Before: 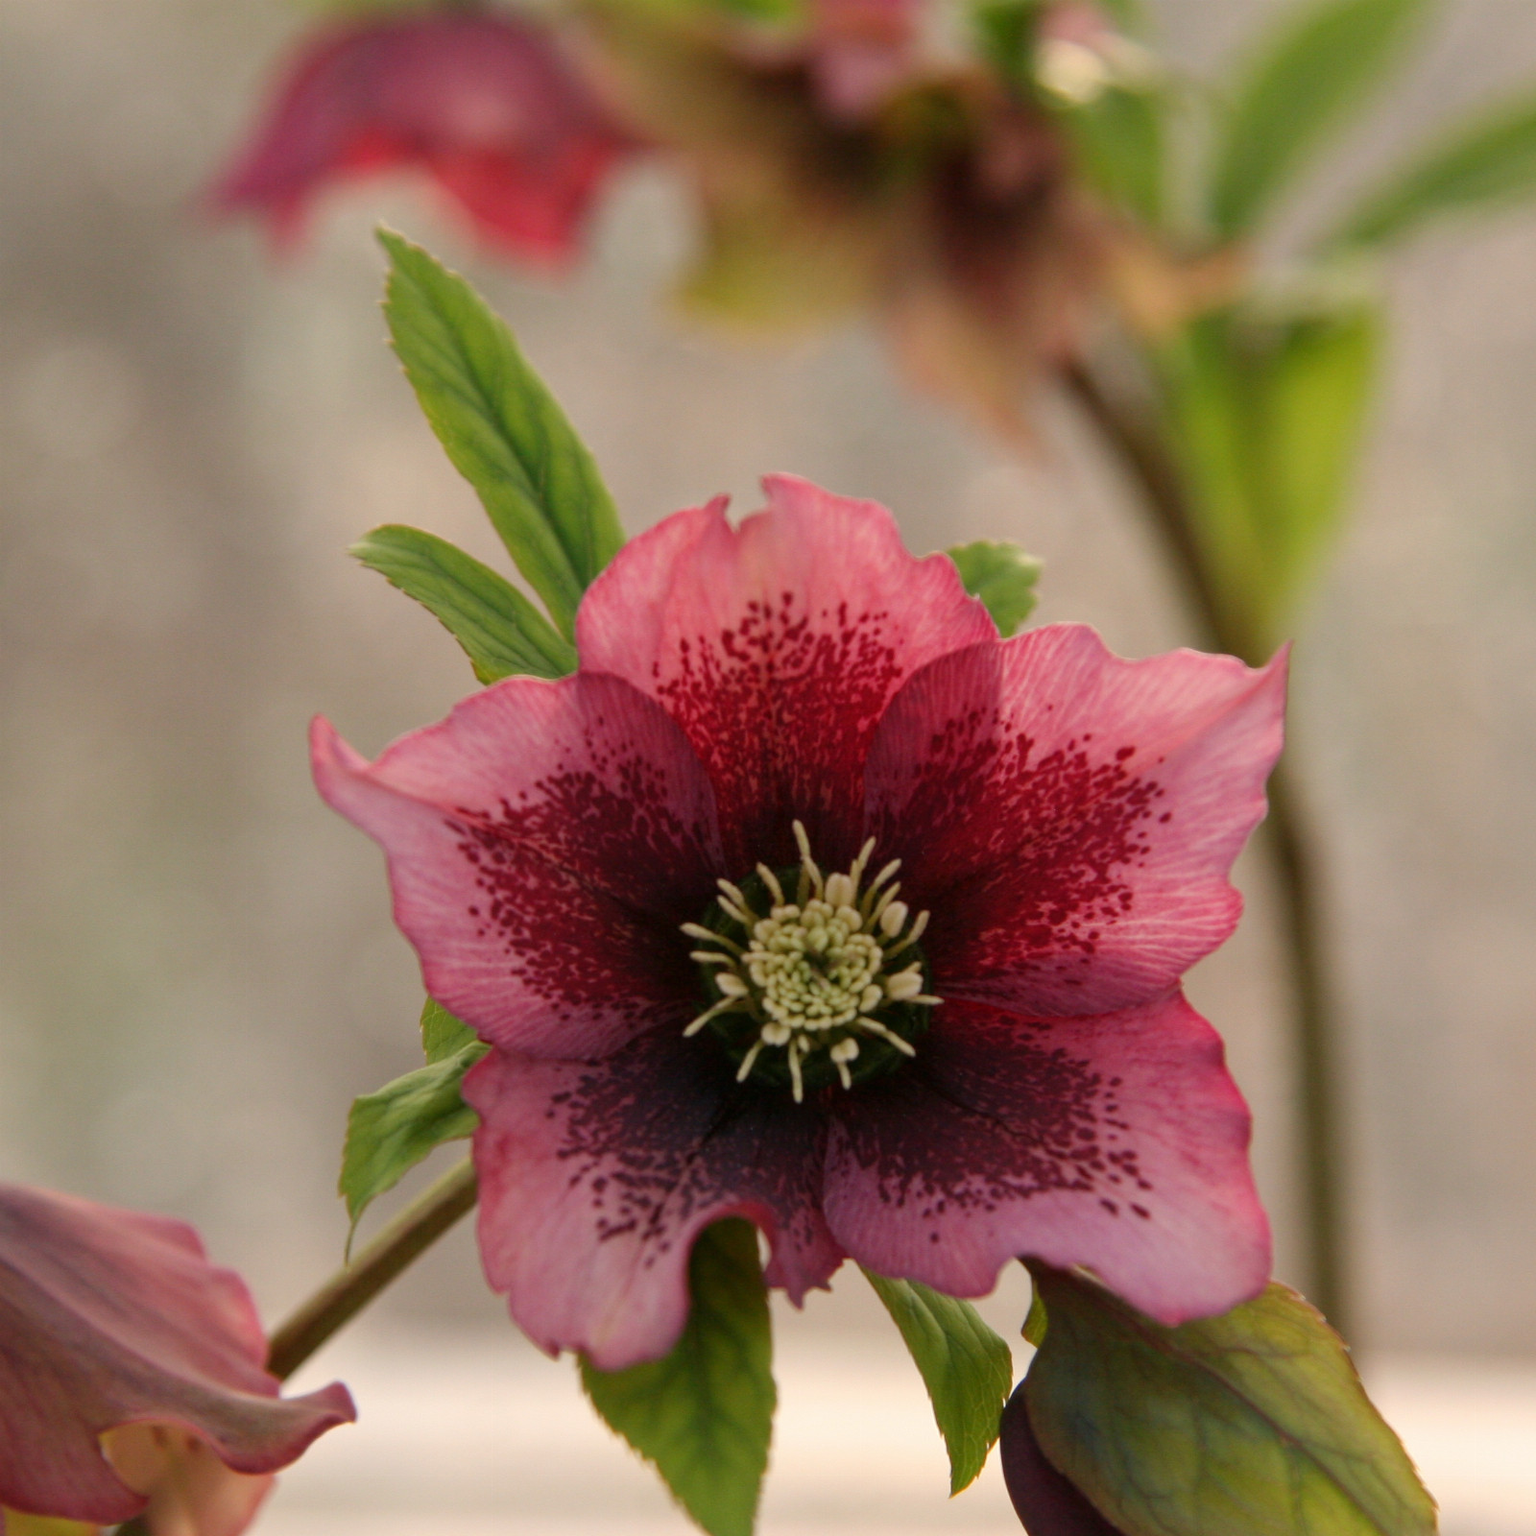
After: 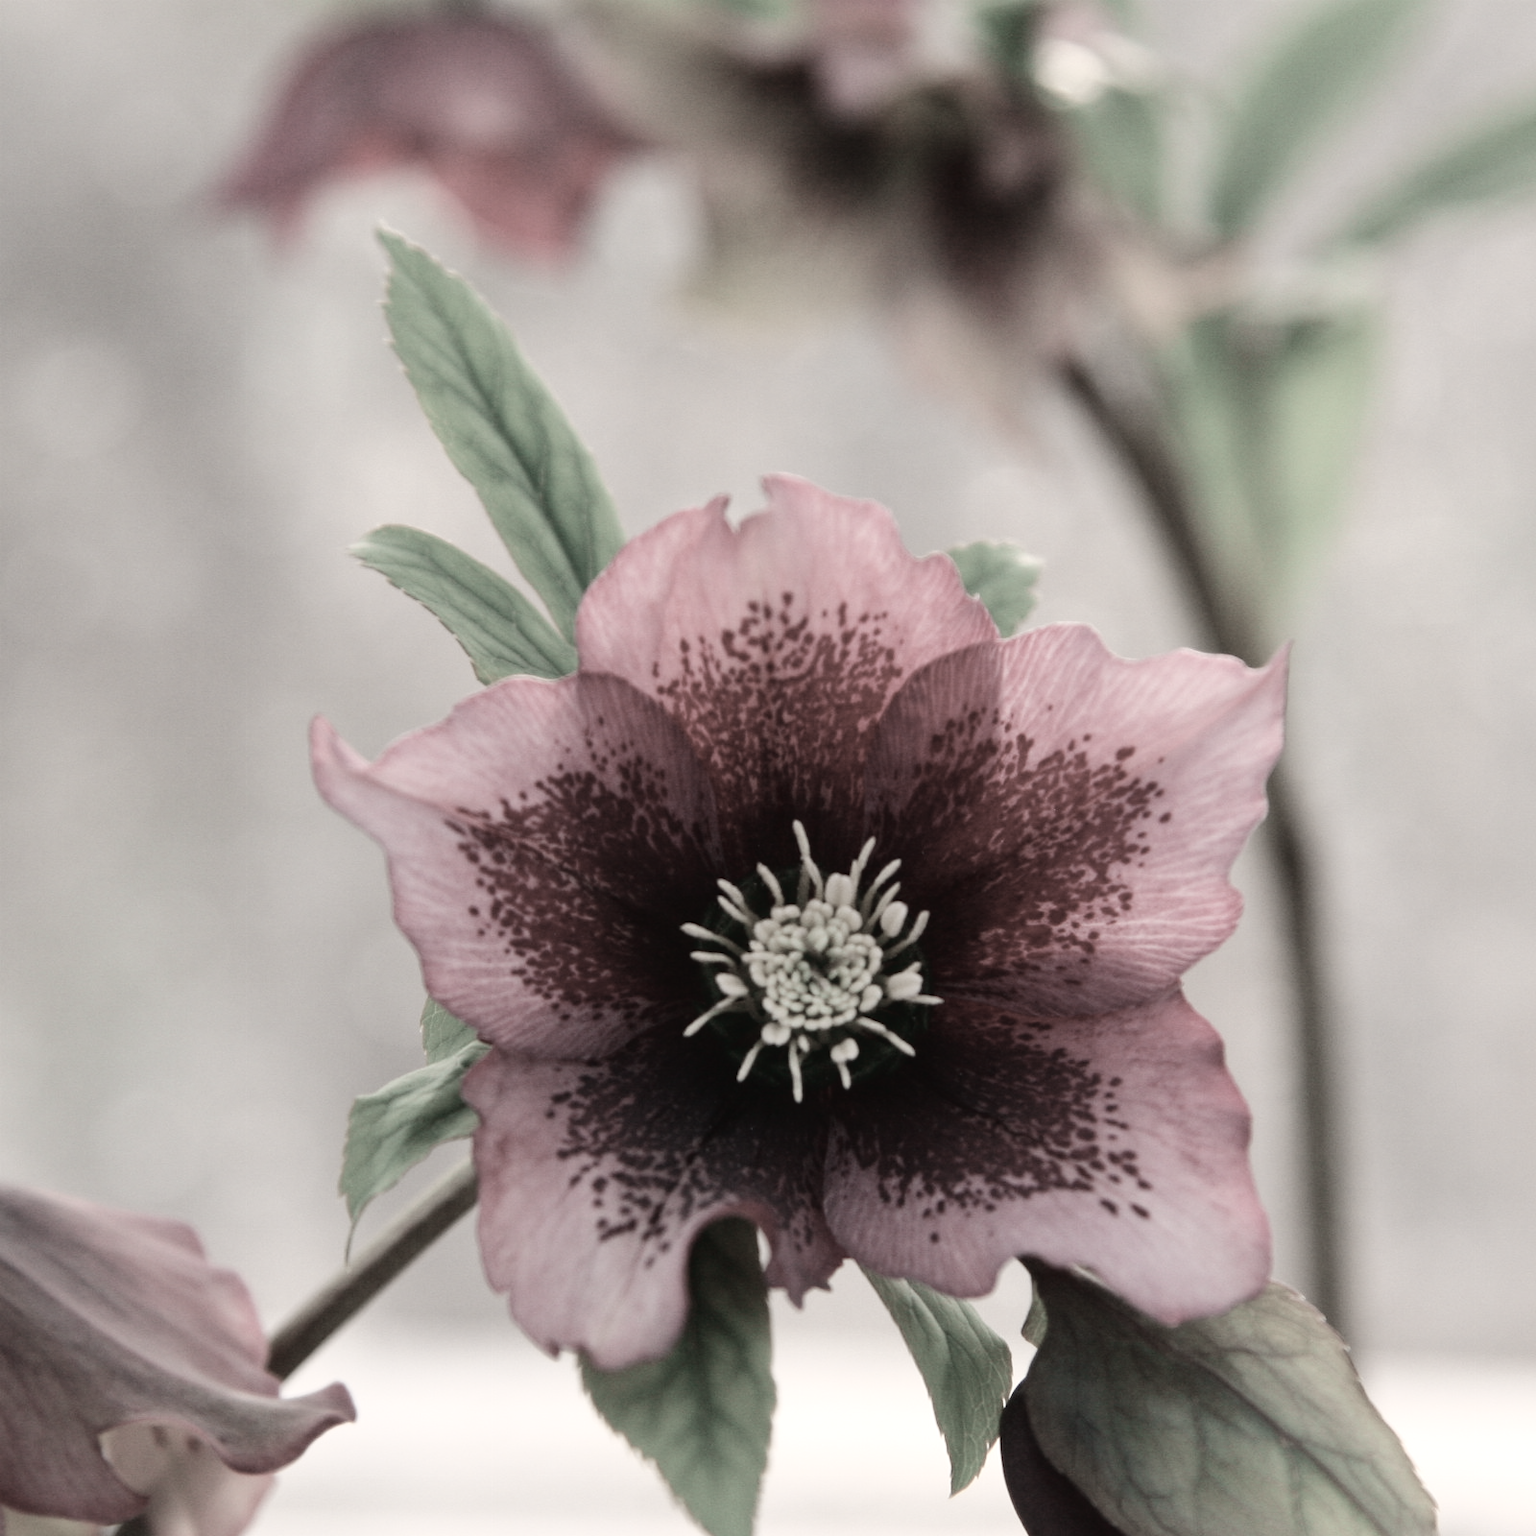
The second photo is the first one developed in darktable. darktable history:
exposure: exposure 0.2 EV, compensate highlight preservation false
color contrast: green-magenta contrast 0.3, blue-yellow contrast 0.15
tone curve: curves: ch0 [(0, 0.023) (0.087, 0.065) (0.184, 0.168) (0.45, 0.54) (0.57, 0.683) (0.722, 0.825) (0.877, 0.948) (1, 1)]; ch1 [(0, 0) (0.388, 0.369) (0.45, 0.43) (0.505, 0.509) (0.534, 0.528) (0.657, 0.655) (1, 1)]; ch2 [(0, 0) (0.314, 0.223) (0.427, 0.405) (0.5, 0.5) (0.55, 0.566) (0.625, 0.657) (1, 1)], color space Lab, independent channels, preserve colors none
